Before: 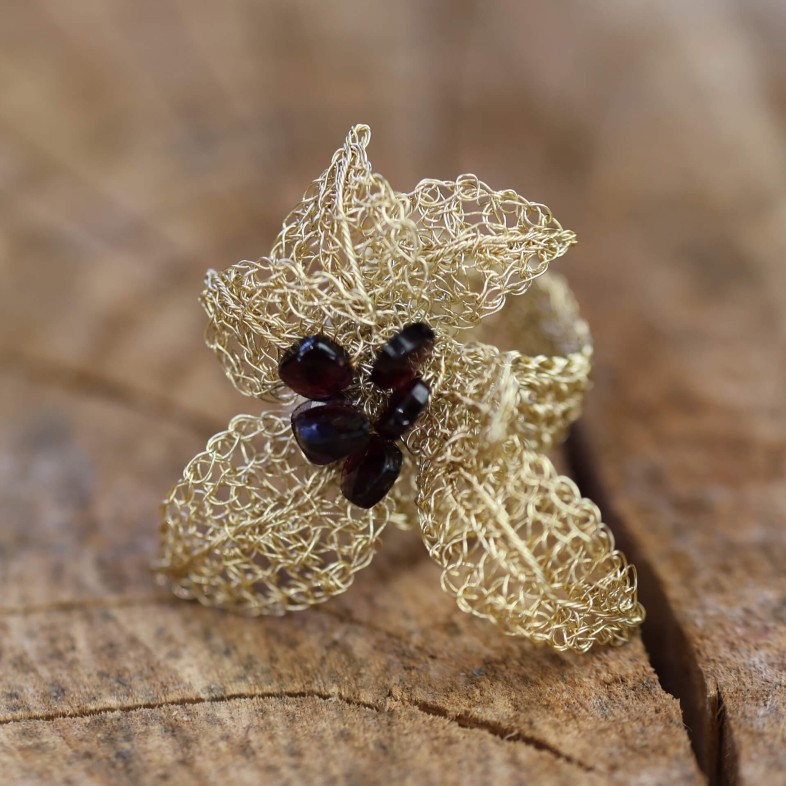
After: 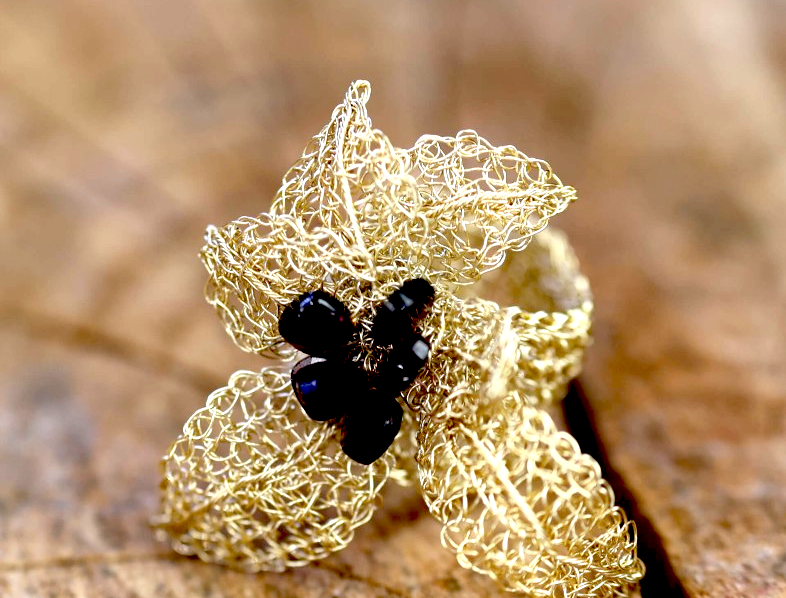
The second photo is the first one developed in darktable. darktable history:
crop: top 5.661%, bottom 18.187%
exposure: black level correction 0.036, exposure 0.904 EV, compensate highlight preservation false
